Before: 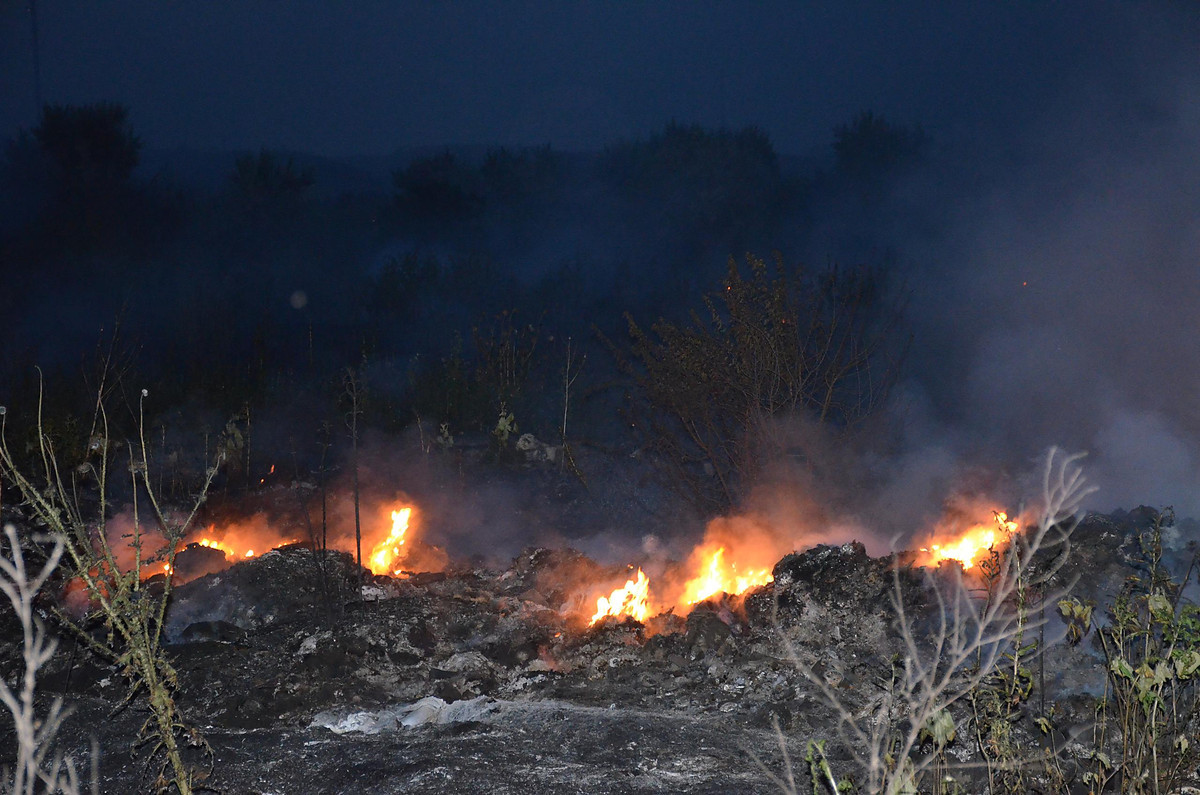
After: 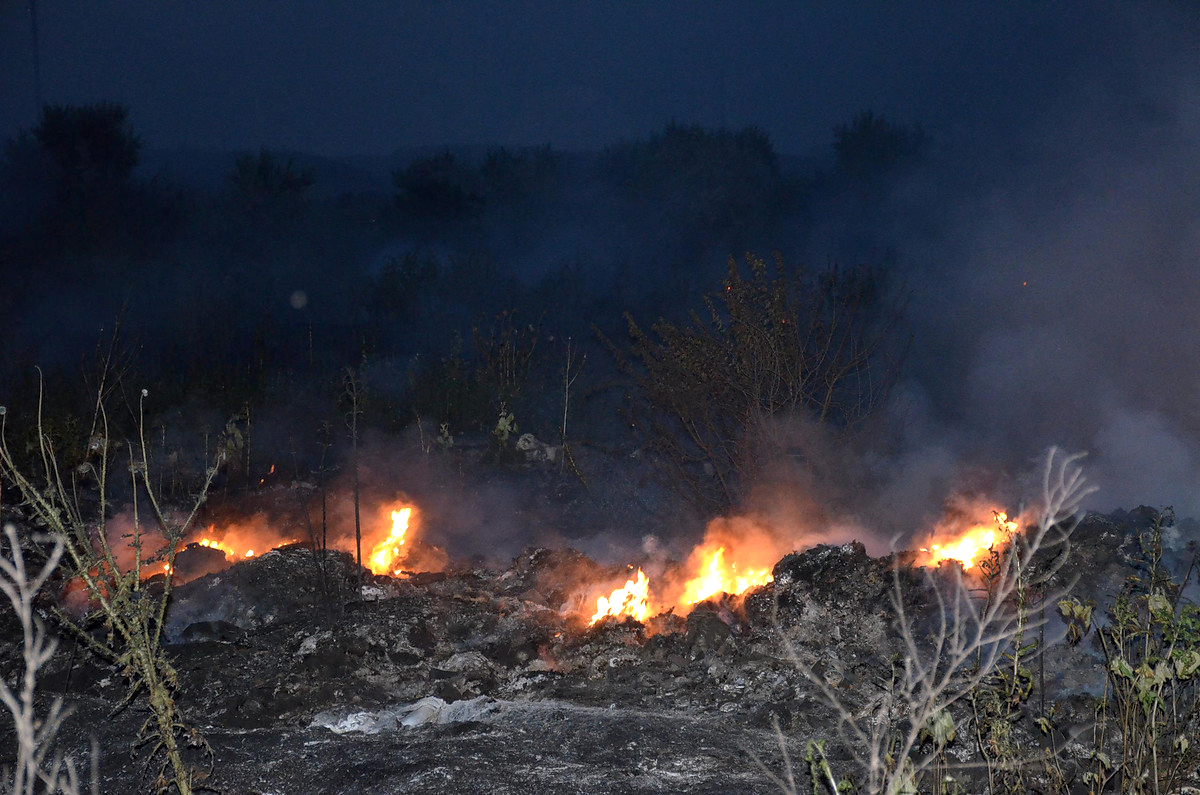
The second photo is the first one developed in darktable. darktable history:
tone equalizer: -8 EV -0.001 EV, -7 EV 0.001 EV, -6 EV -0.002 EV, -5 EV -0.003 EV, -4 EV -0.062 EV, -3 EV -0.222 EV, -2 EV -0.267 EV, -1 EV 0.105 EV, +0 EV 0.303 EV
local contrast: on, module defaults
